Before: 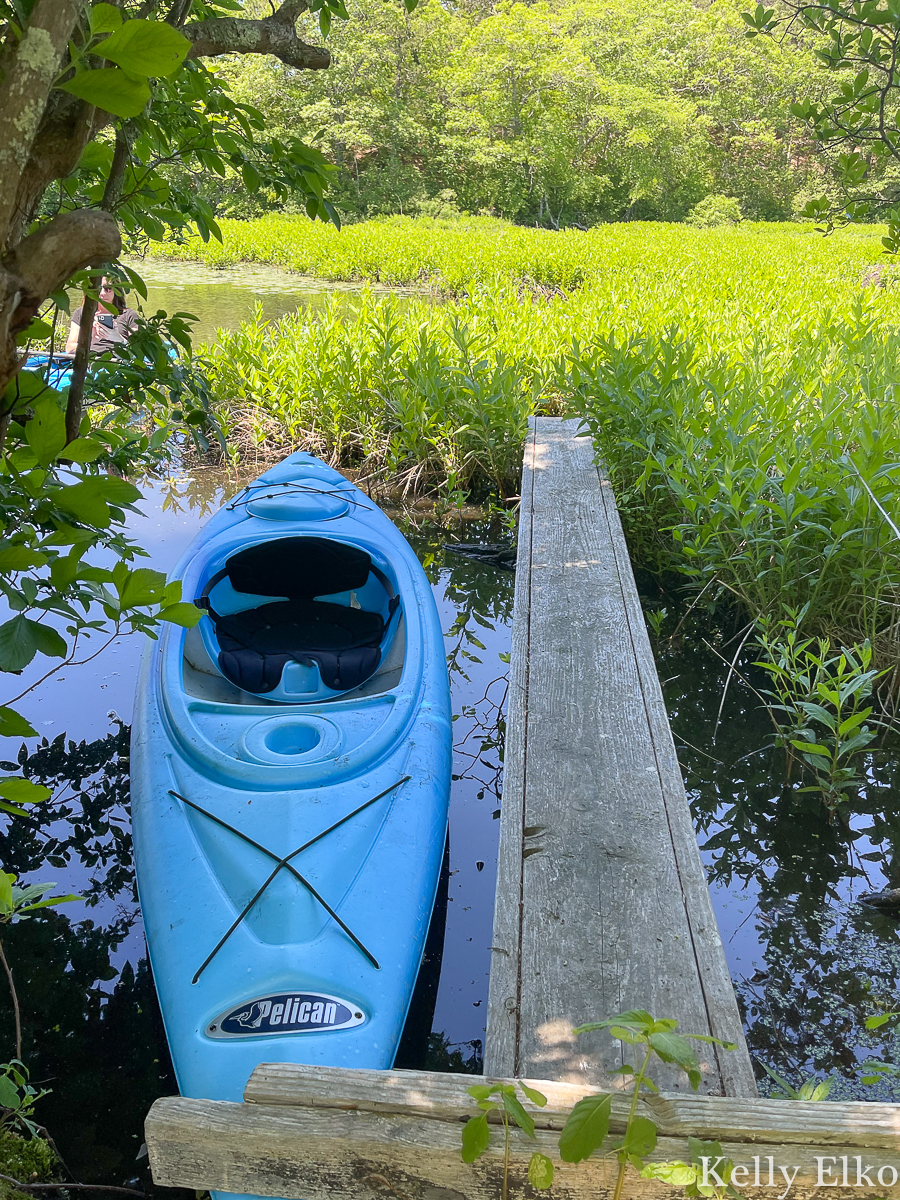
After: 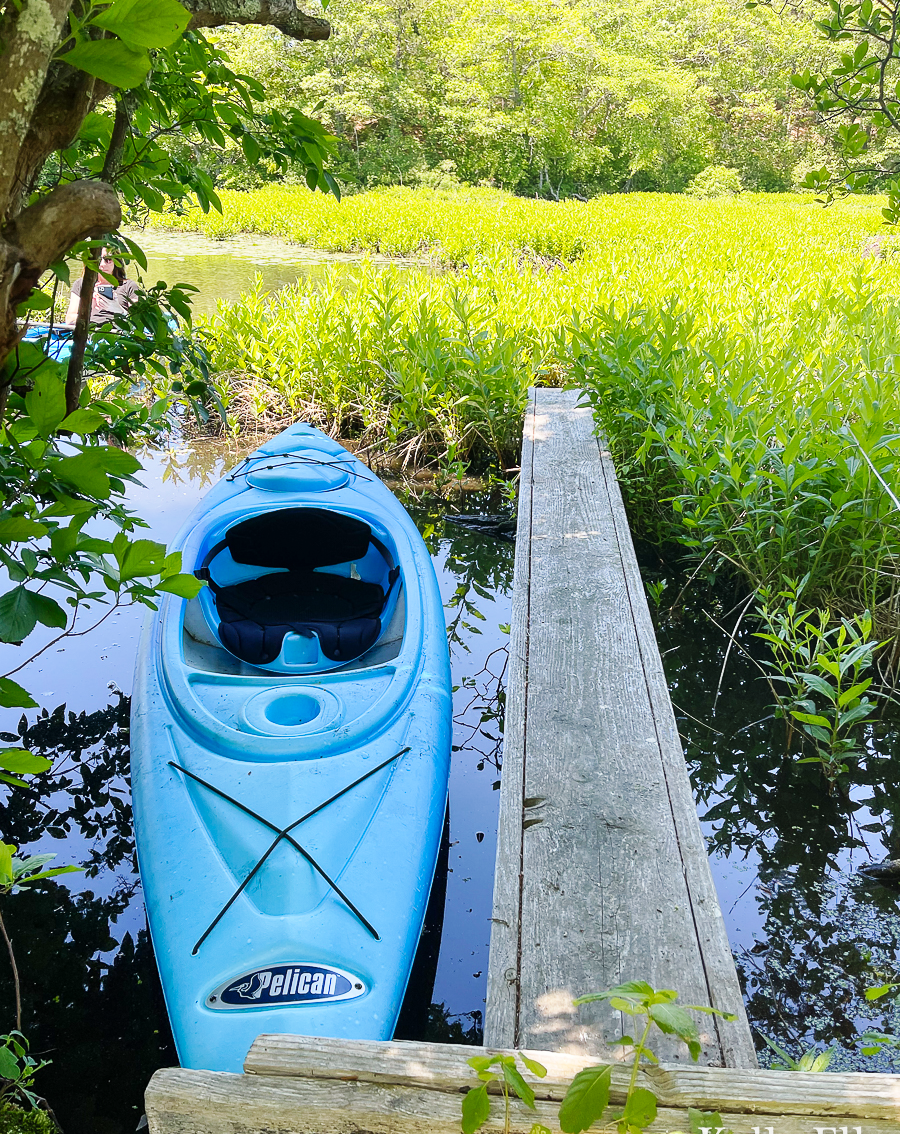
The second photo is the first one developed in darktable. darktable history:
crop and rotate: top 2.479%, bottom 3.018%
base curve: curves: ch0 [(0, 0) (0.032, 0.025) (0.121, 0.166) (0.206, 0.329) (0.605, 0.79) (1, 1)], preserve colors none
